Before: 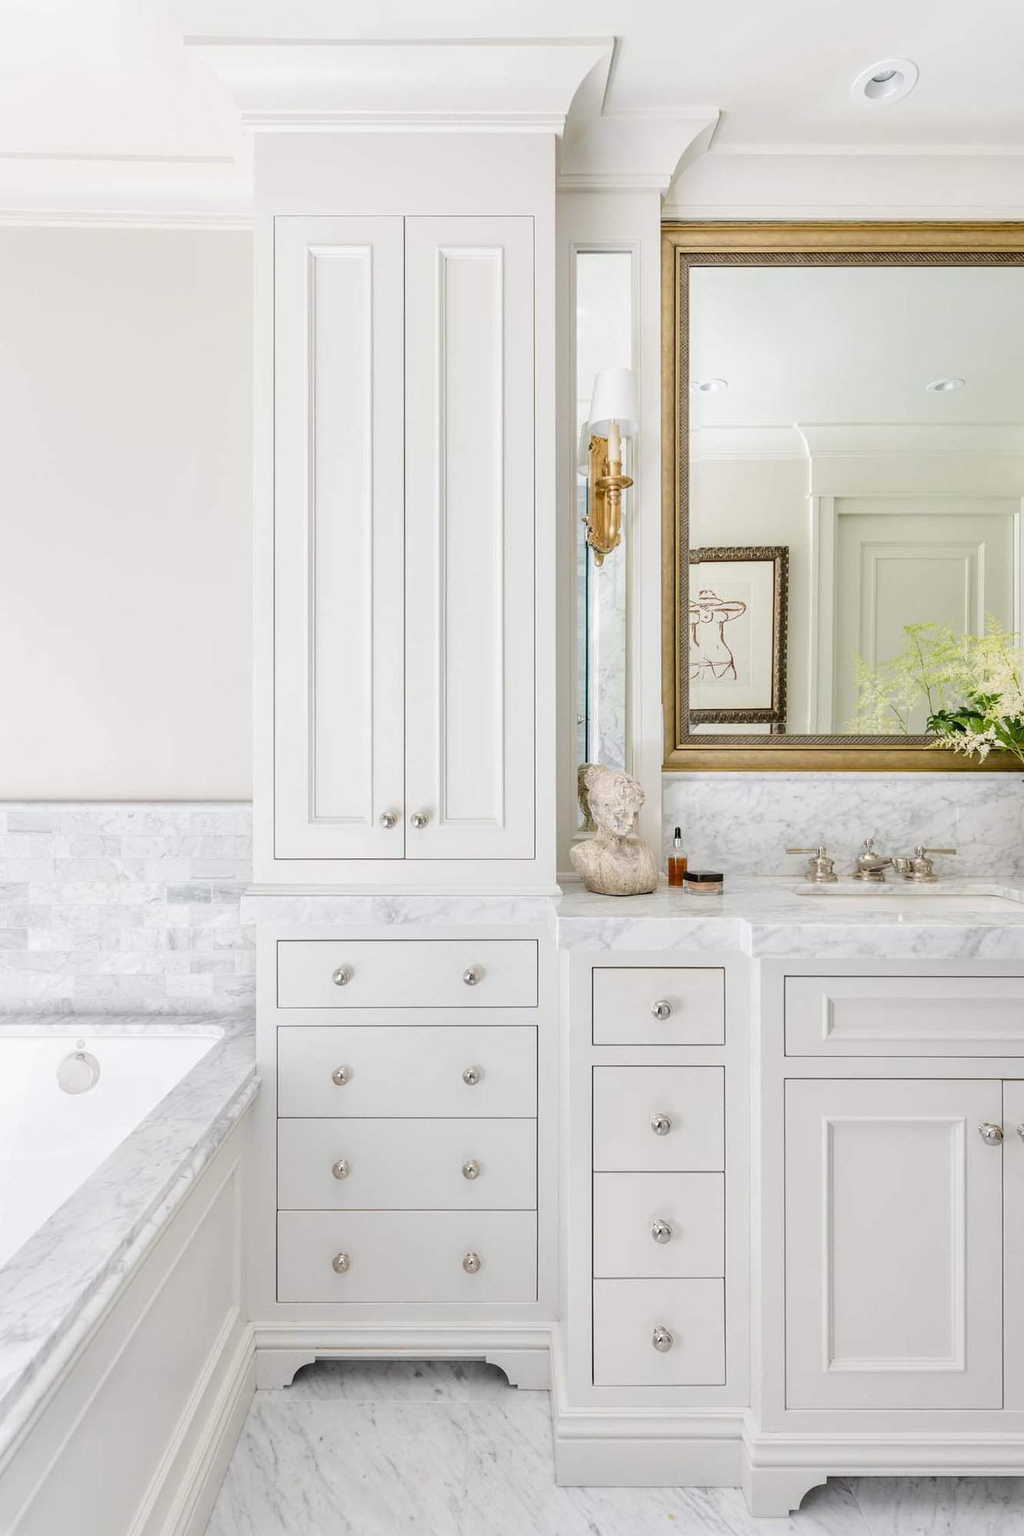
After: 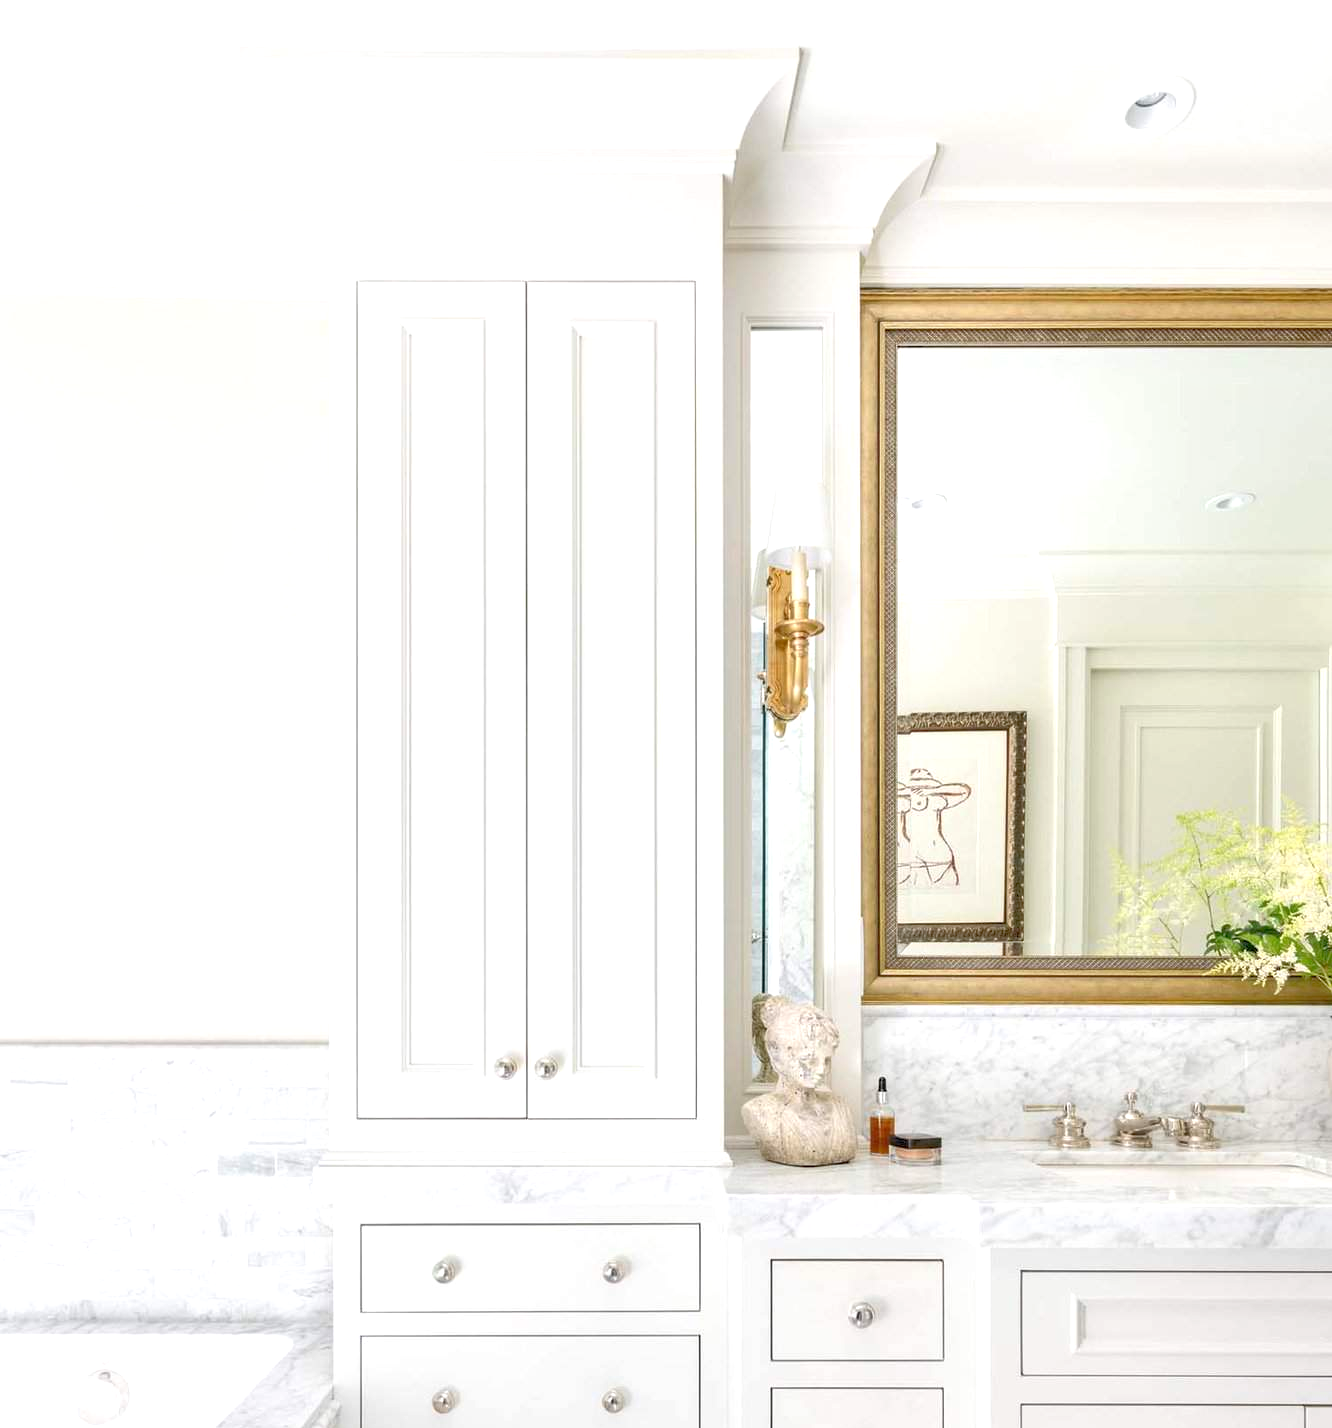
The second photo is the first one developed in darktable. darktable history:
exposure: black level correction 0.001, exposure 0.5 EV, compensate exposure bias true, compensate highlight preservation false
crop: bottom 28.576%
tone equalizer: -7 EV 0.15 EV, -6 EV 0.6 EV, -5 EV 1.15 EV, -4 EV 1.33 EV, -3 EV 1.15 EV, -2 EV 0.6 EV, -1 EV 0.15 EV, mask exposure compensation -0.5 EV
